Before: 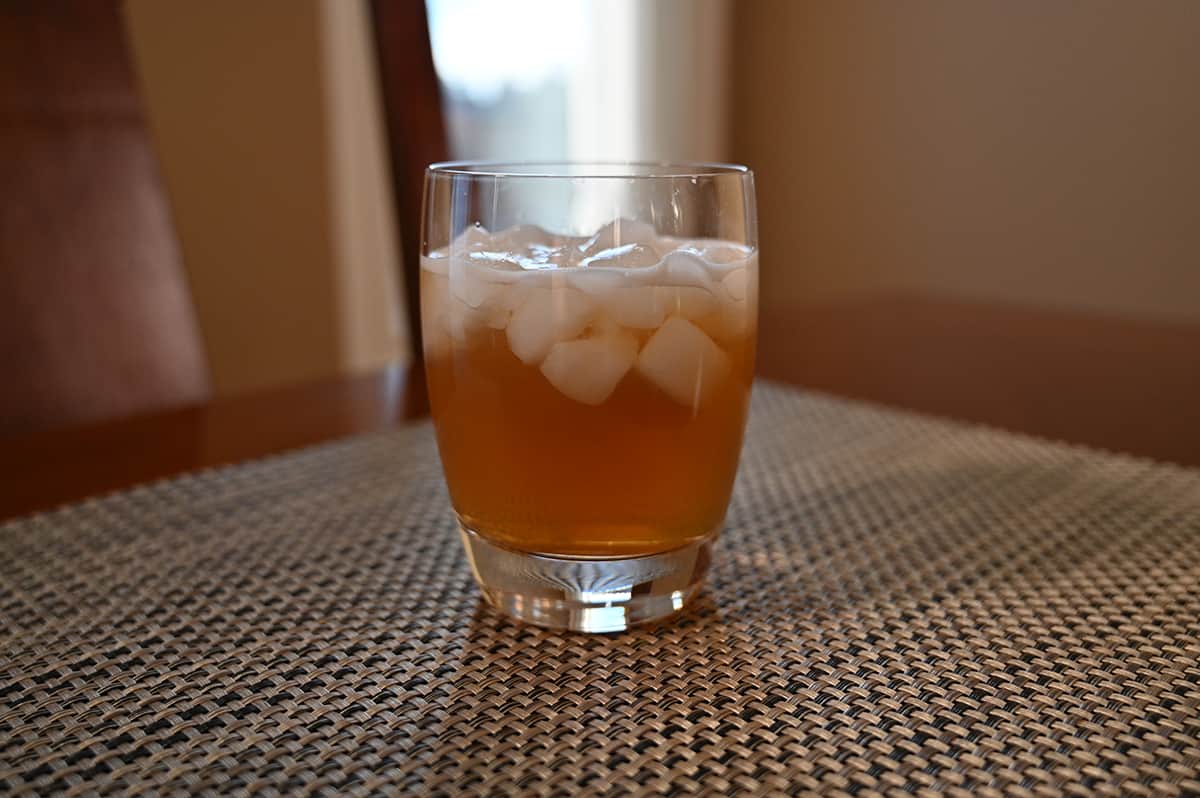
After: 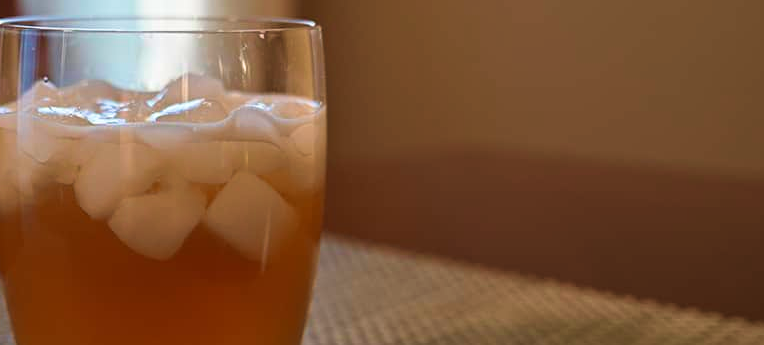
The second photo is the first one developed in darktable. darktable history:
crop: left 36.005%, top 18.293%, right 0.31%, bottom 38.444%
velvia: strength 75%
